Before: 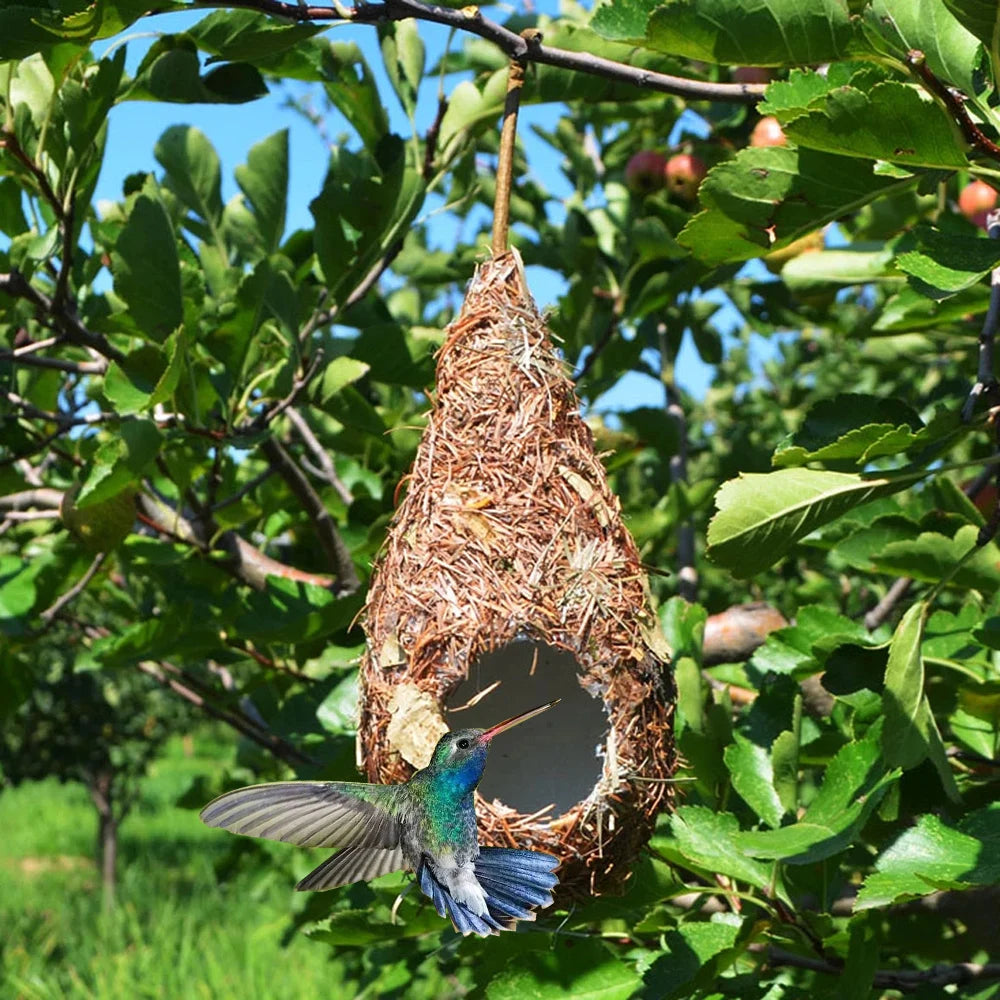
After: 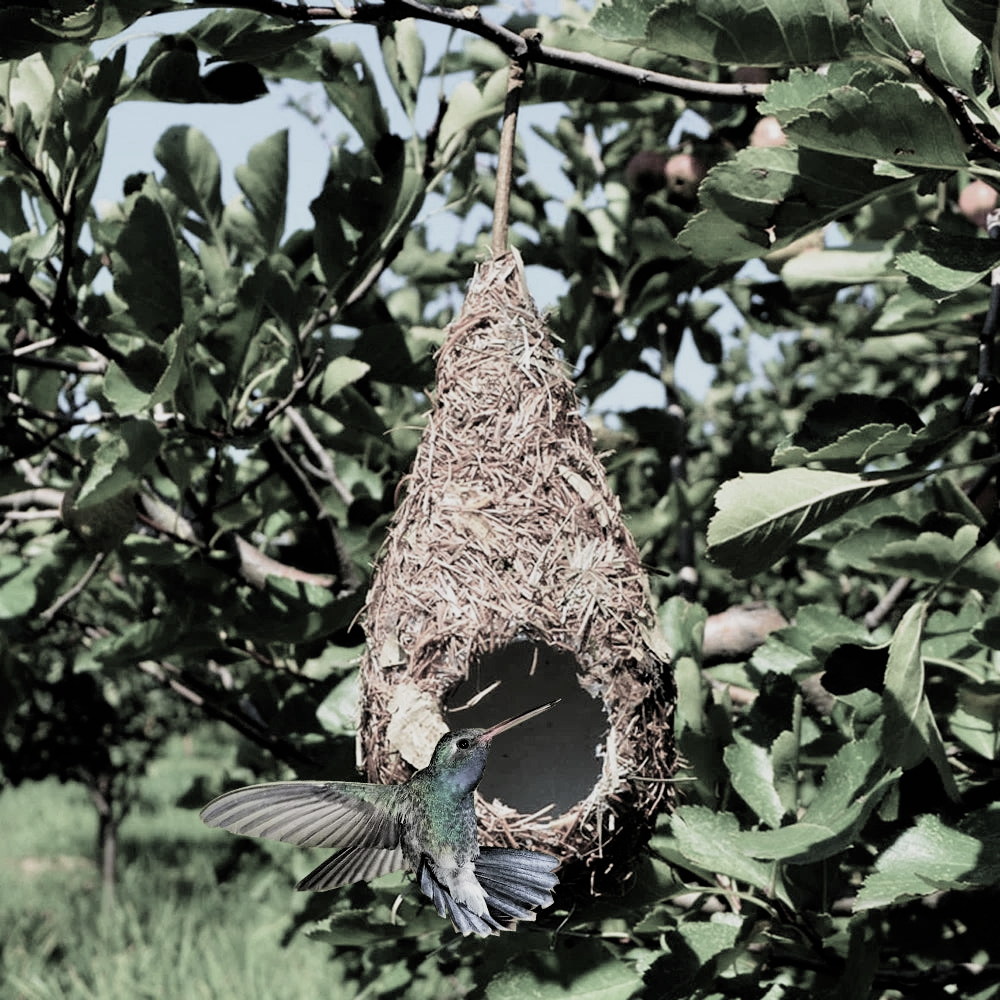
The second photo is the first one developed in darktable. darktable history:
filmic rgb: black relative exposure -5.01 EV, white relative exposure 3.53 EV, hardness 3.17, contrast 1.197, highlights saturation mix -31.43%, color science v4 (2020)
